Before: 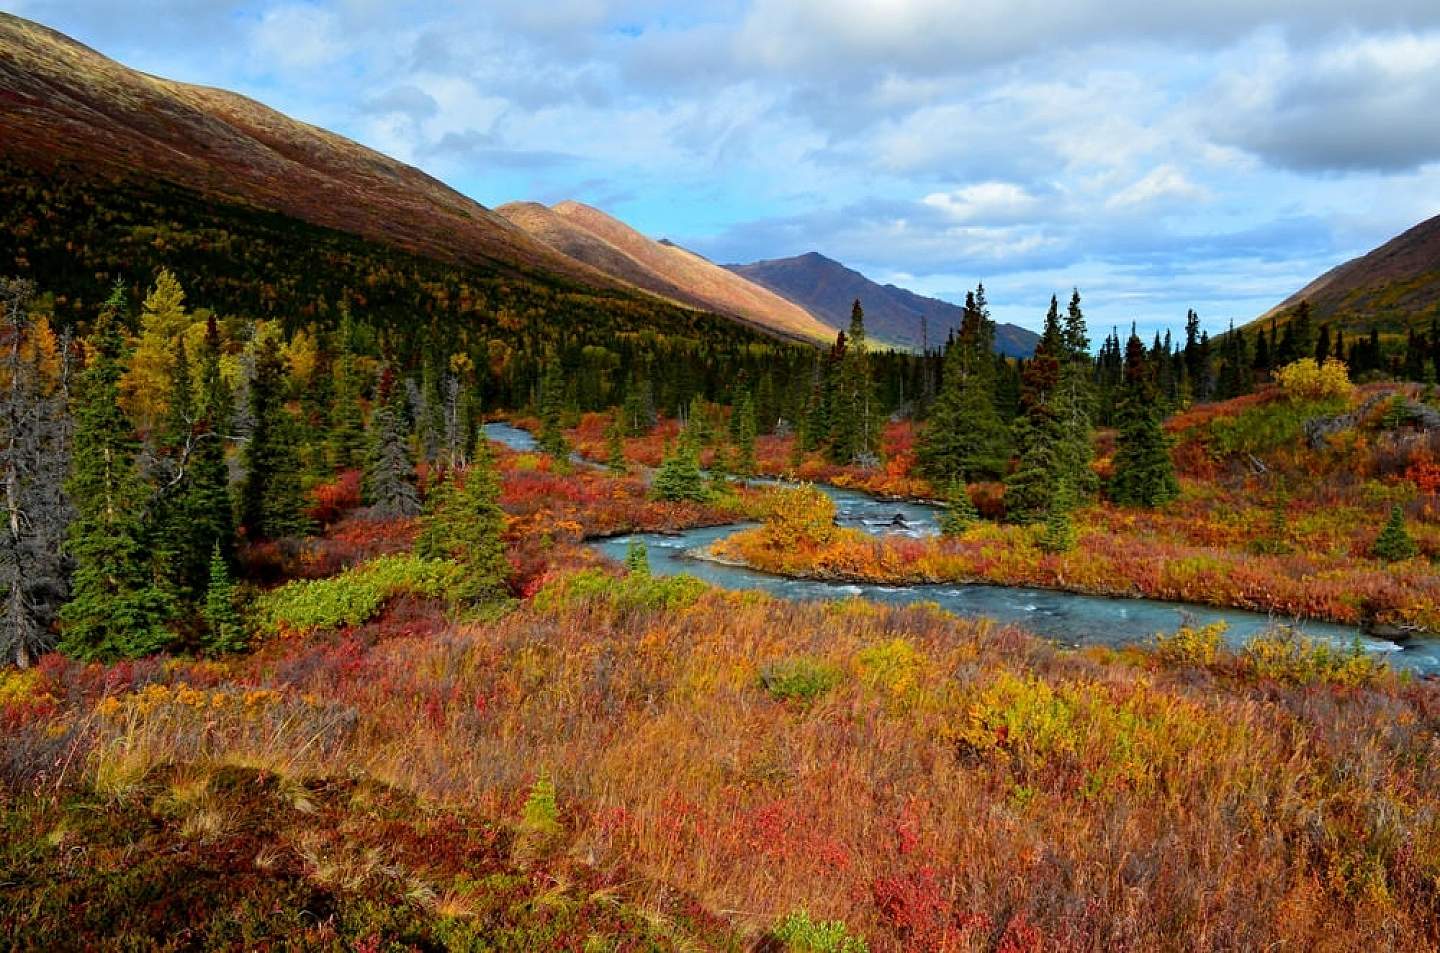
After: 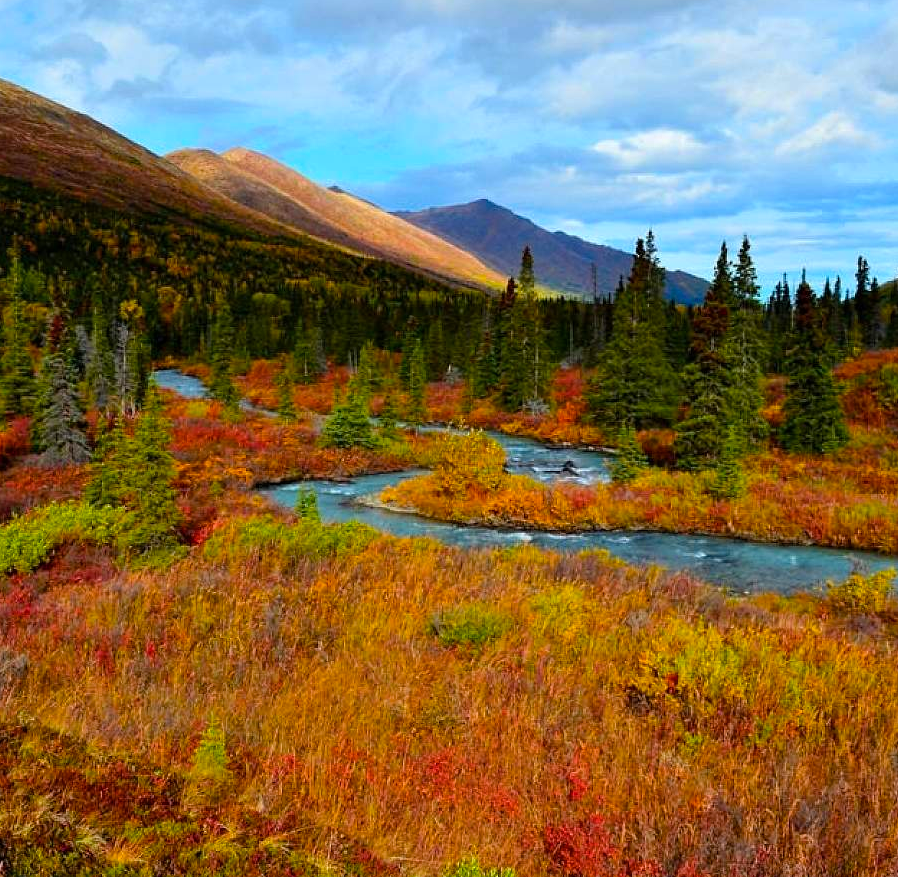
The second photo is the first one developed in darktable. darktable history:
color balance rgb: perceptual saturation grading › global saturation 20%, global vibrance 20%
shadows and highlights: shadows 29.32, highlights -29.32, low approximation 0.01, soften with gaussian
crop and rotate: left 22.918%, top 5.629%, right 14.711%, bottom 2.247%
tone equalizer: on, module defaults
